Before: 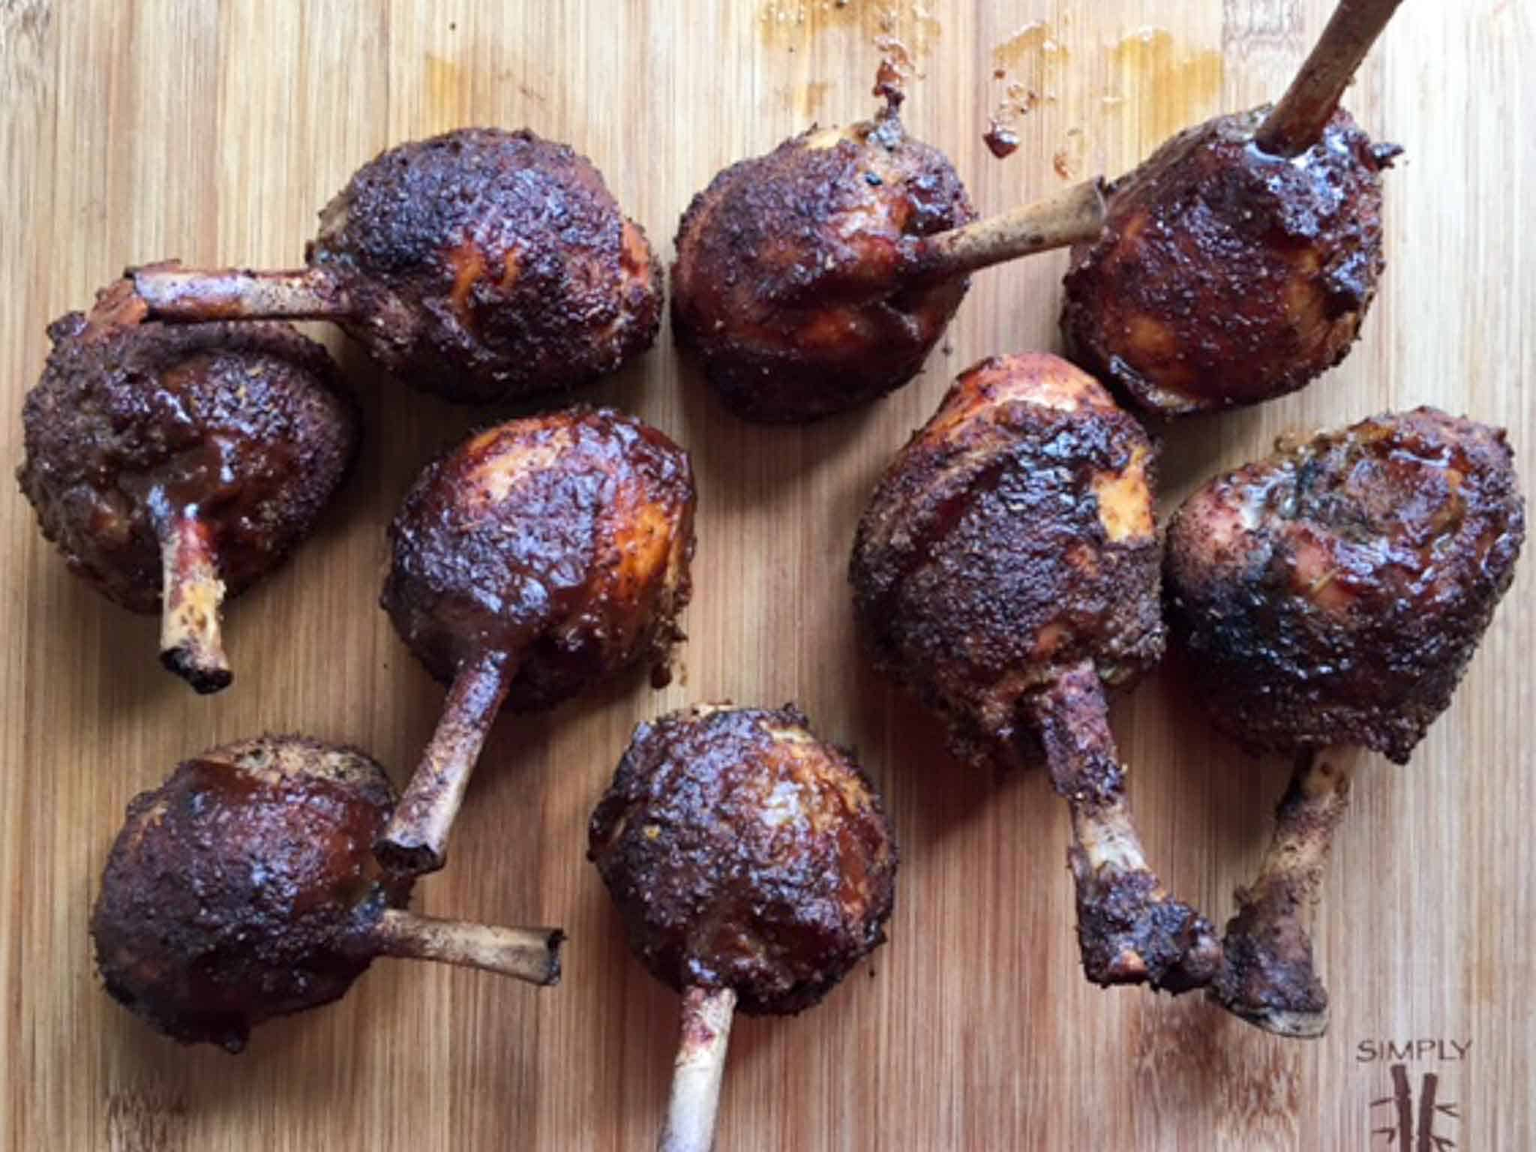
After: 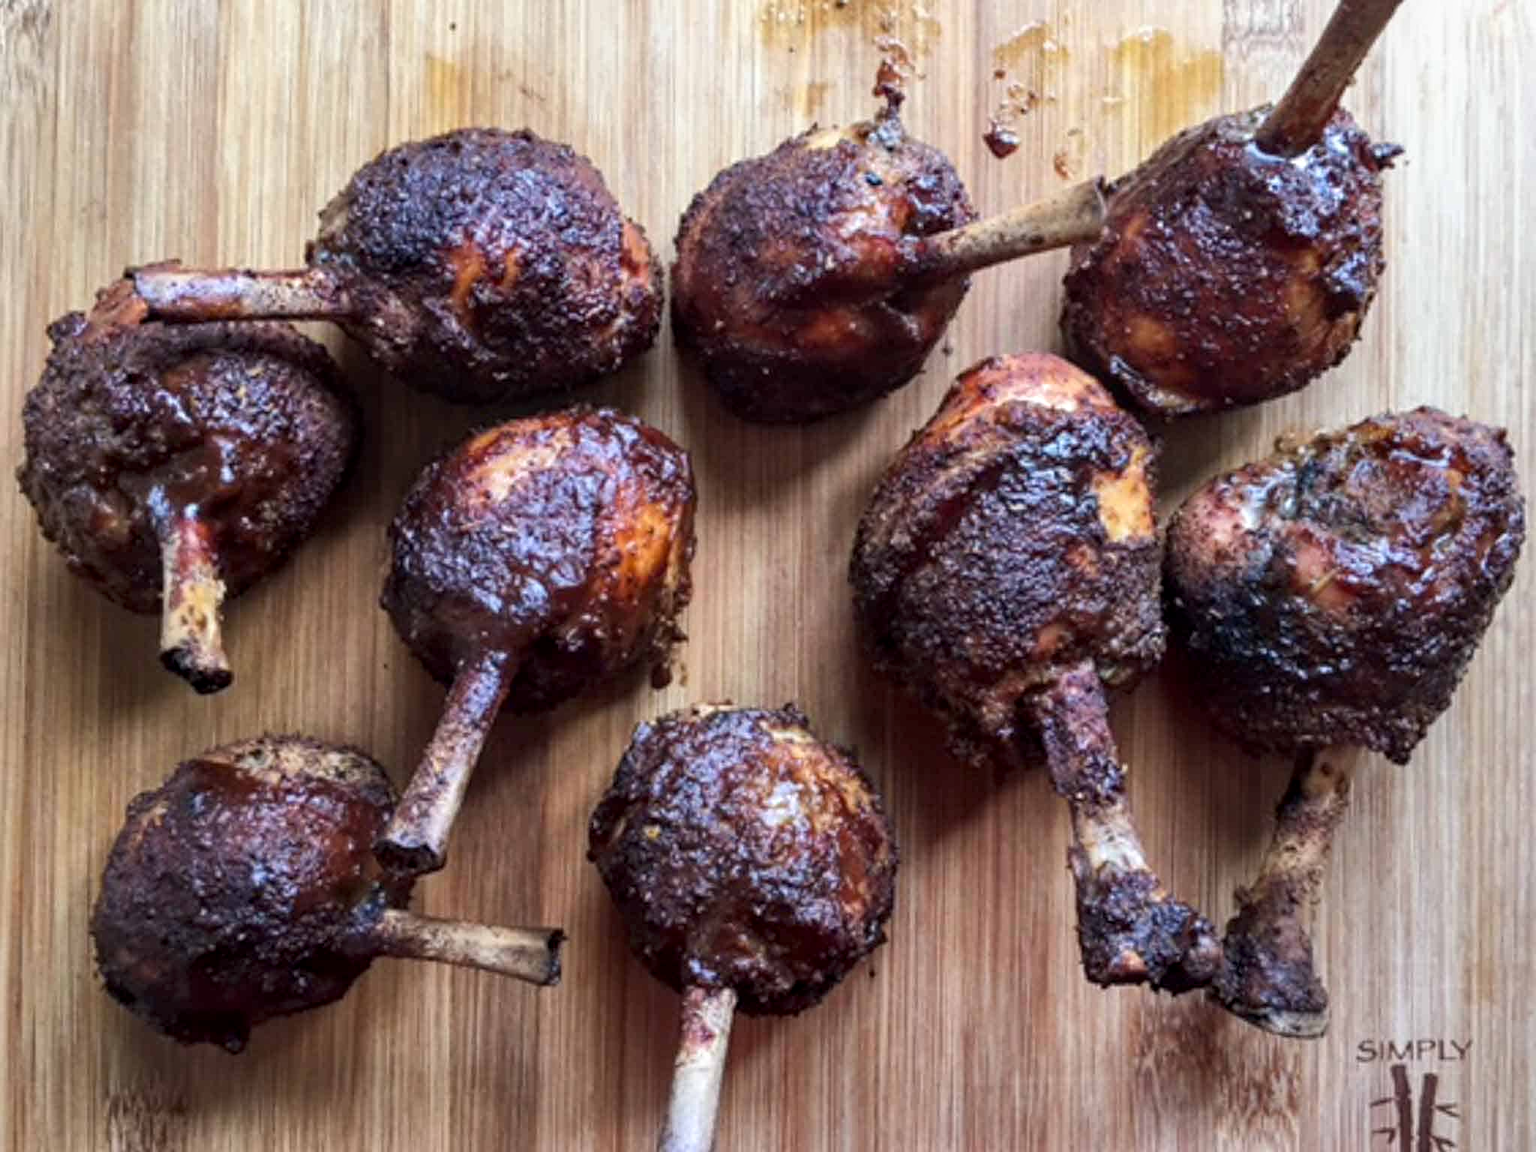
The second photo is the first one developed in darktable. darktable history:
exposure: exposure -0.021 EV
local contrast: on, module defaults
